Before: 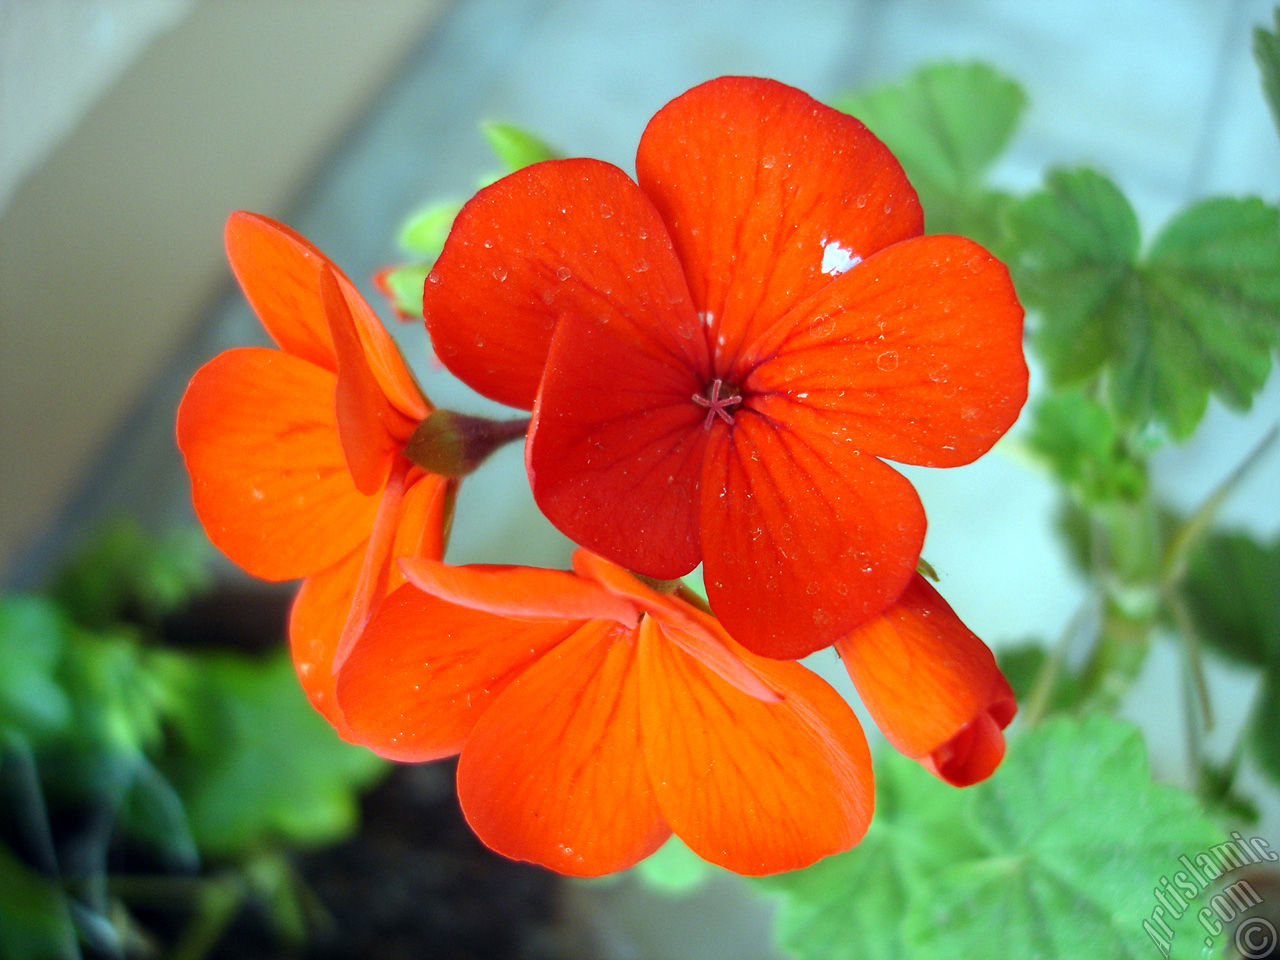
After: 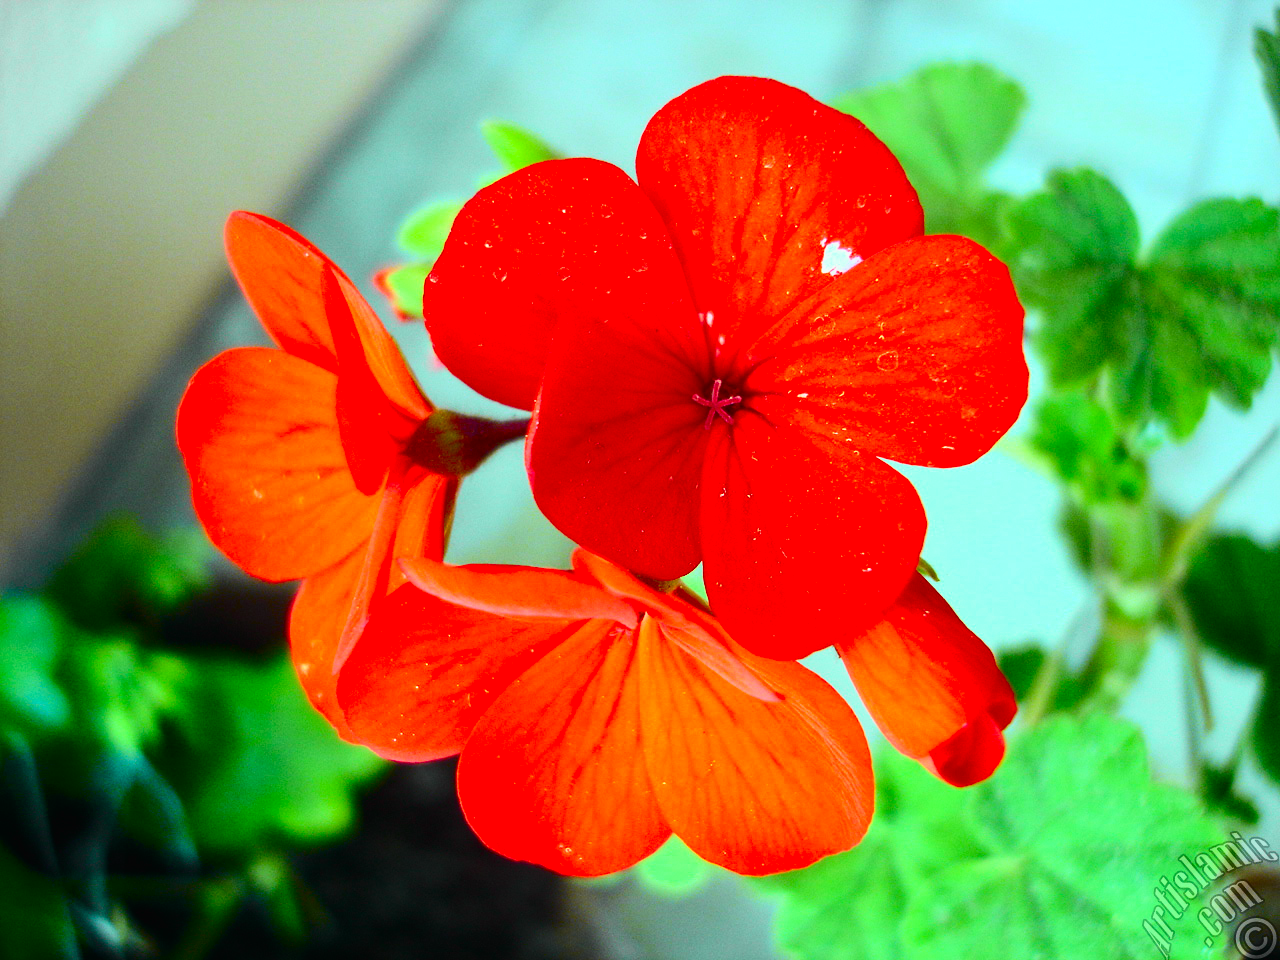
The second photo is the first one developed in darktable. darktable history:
tone curve: curves: ch0 [(0, 0.012) (0.093, 0.11) (0.345, 0.425) (0.457, 0.562) (0.628, 0.738) (0.839, 0.909) (0.998, 0.978)]; ch1 [(0, 0) (0.437, 0.408) (0.472, 0.47) (0.502, 0.497) (0.527, 0.523) (0.568, 0.577) (0.62, 0.66) (0.669, 0.748) (0.859, 0.899) (1, 1)]; ch2 [(0, 0) (0.33, 0.301) (0.421, 0.443) (0.473, 0.498) (0.509, 0.502) (0.535, 0.545) (0.549, 0.576) (0.644, 0.703) (1, 1)], color space Lab, independent channels, preserve colors none
contrast brightness saturation: contrast 0.21, brightness -0.11, saturation 0.21
